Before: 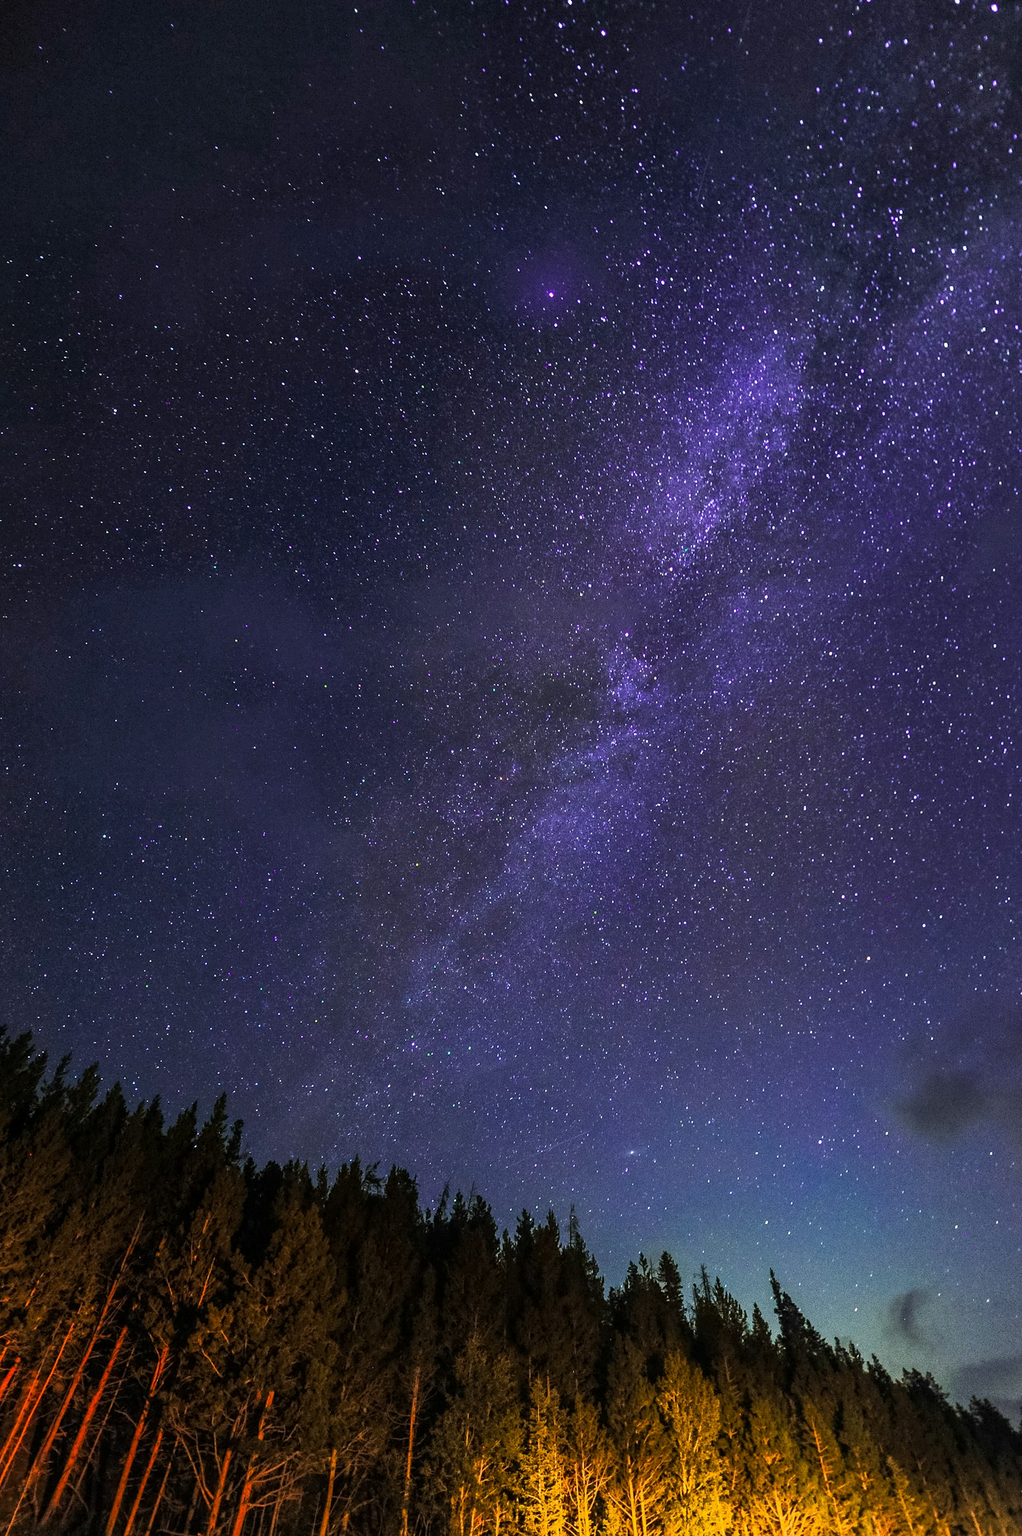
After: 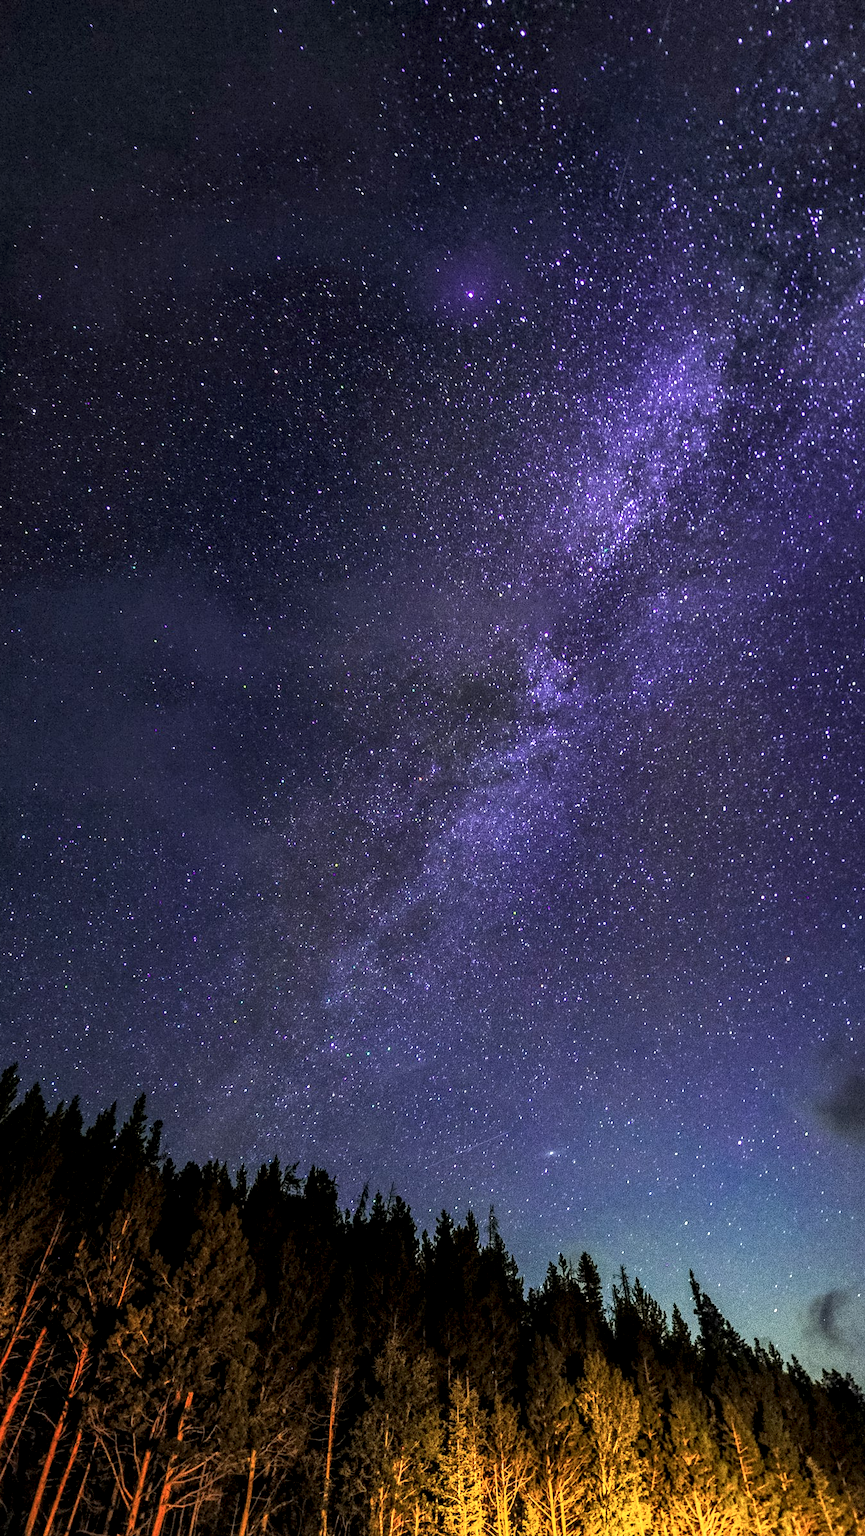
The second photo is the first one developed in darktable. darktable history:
crop: left 7.988%, right 7.377%
local contrast: detail 160%
